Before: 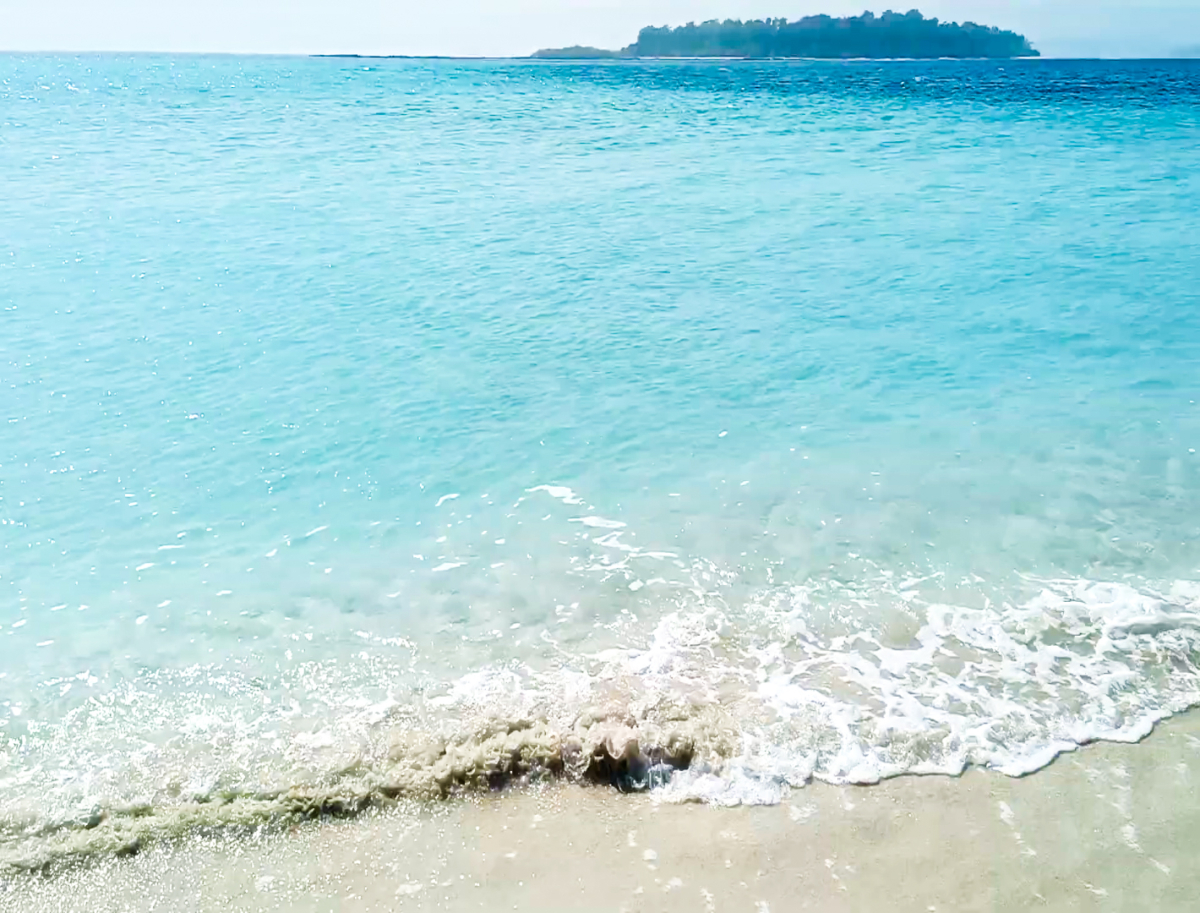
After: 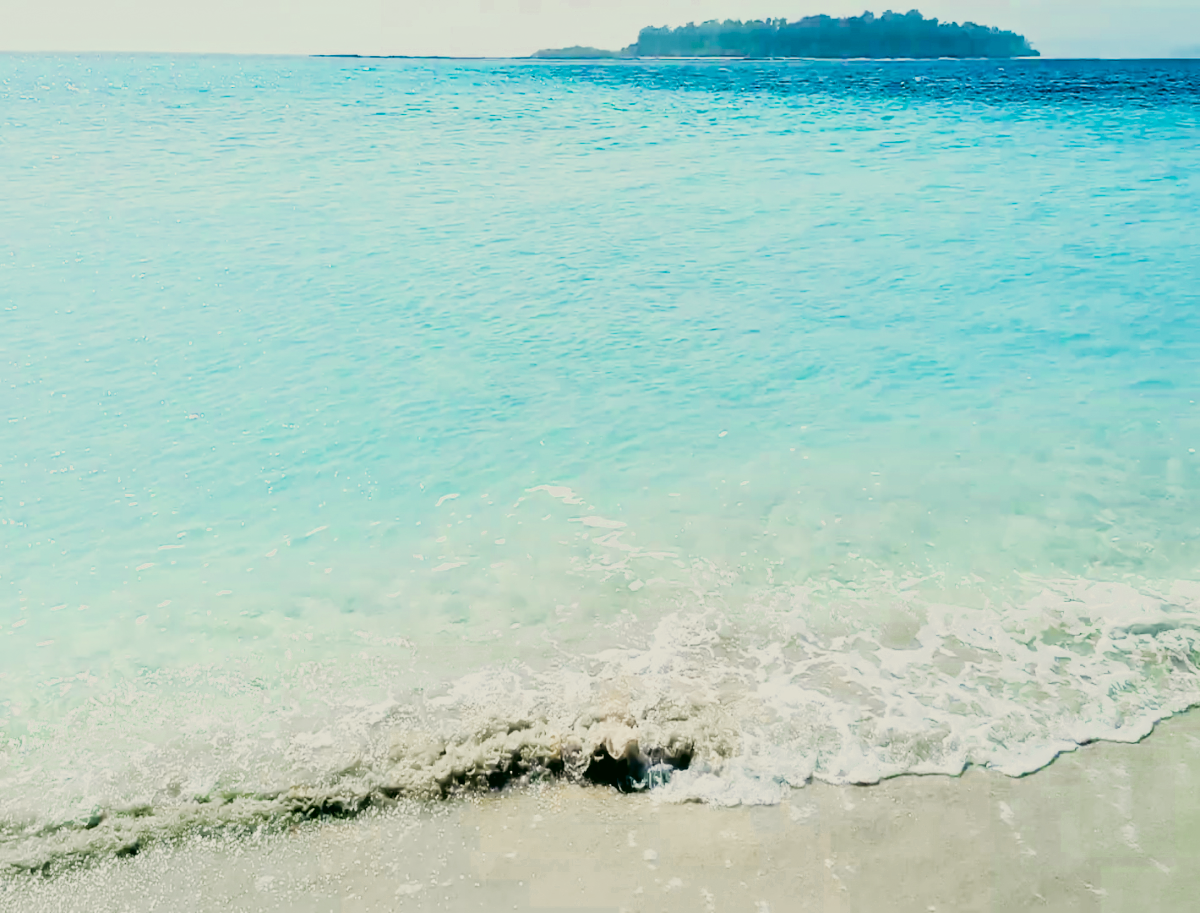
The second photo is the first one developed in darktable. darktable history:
filmic rgb: black relative exposure -5 EV, hardness 2.88, contrast 1.3, highlights saturation mix -30%
color zones: curves: ch0 [(0.11, 0.396) (0.195, 0.36) (0.25, 0.5) (0.303, 0.412) (0.357, 0.544) (0.75, 0.5) (0.967, 0.328)]; ch1 [(0, 0.468) (0.112, 0.512) (0.202, 0.6) (0.25, 0.5) (0.307, 0.352) (0.357, 0.544) (0.75, 0.5) (0.963, 0.524)]
shadows and highlights: shadows 20.55, highlights -20.99, soften with gaussian
white balance: emerald 1
color correction: highlights a* -0.482, highlights b* 9.48, shadows a* -9.48, shadows b* 0.803
